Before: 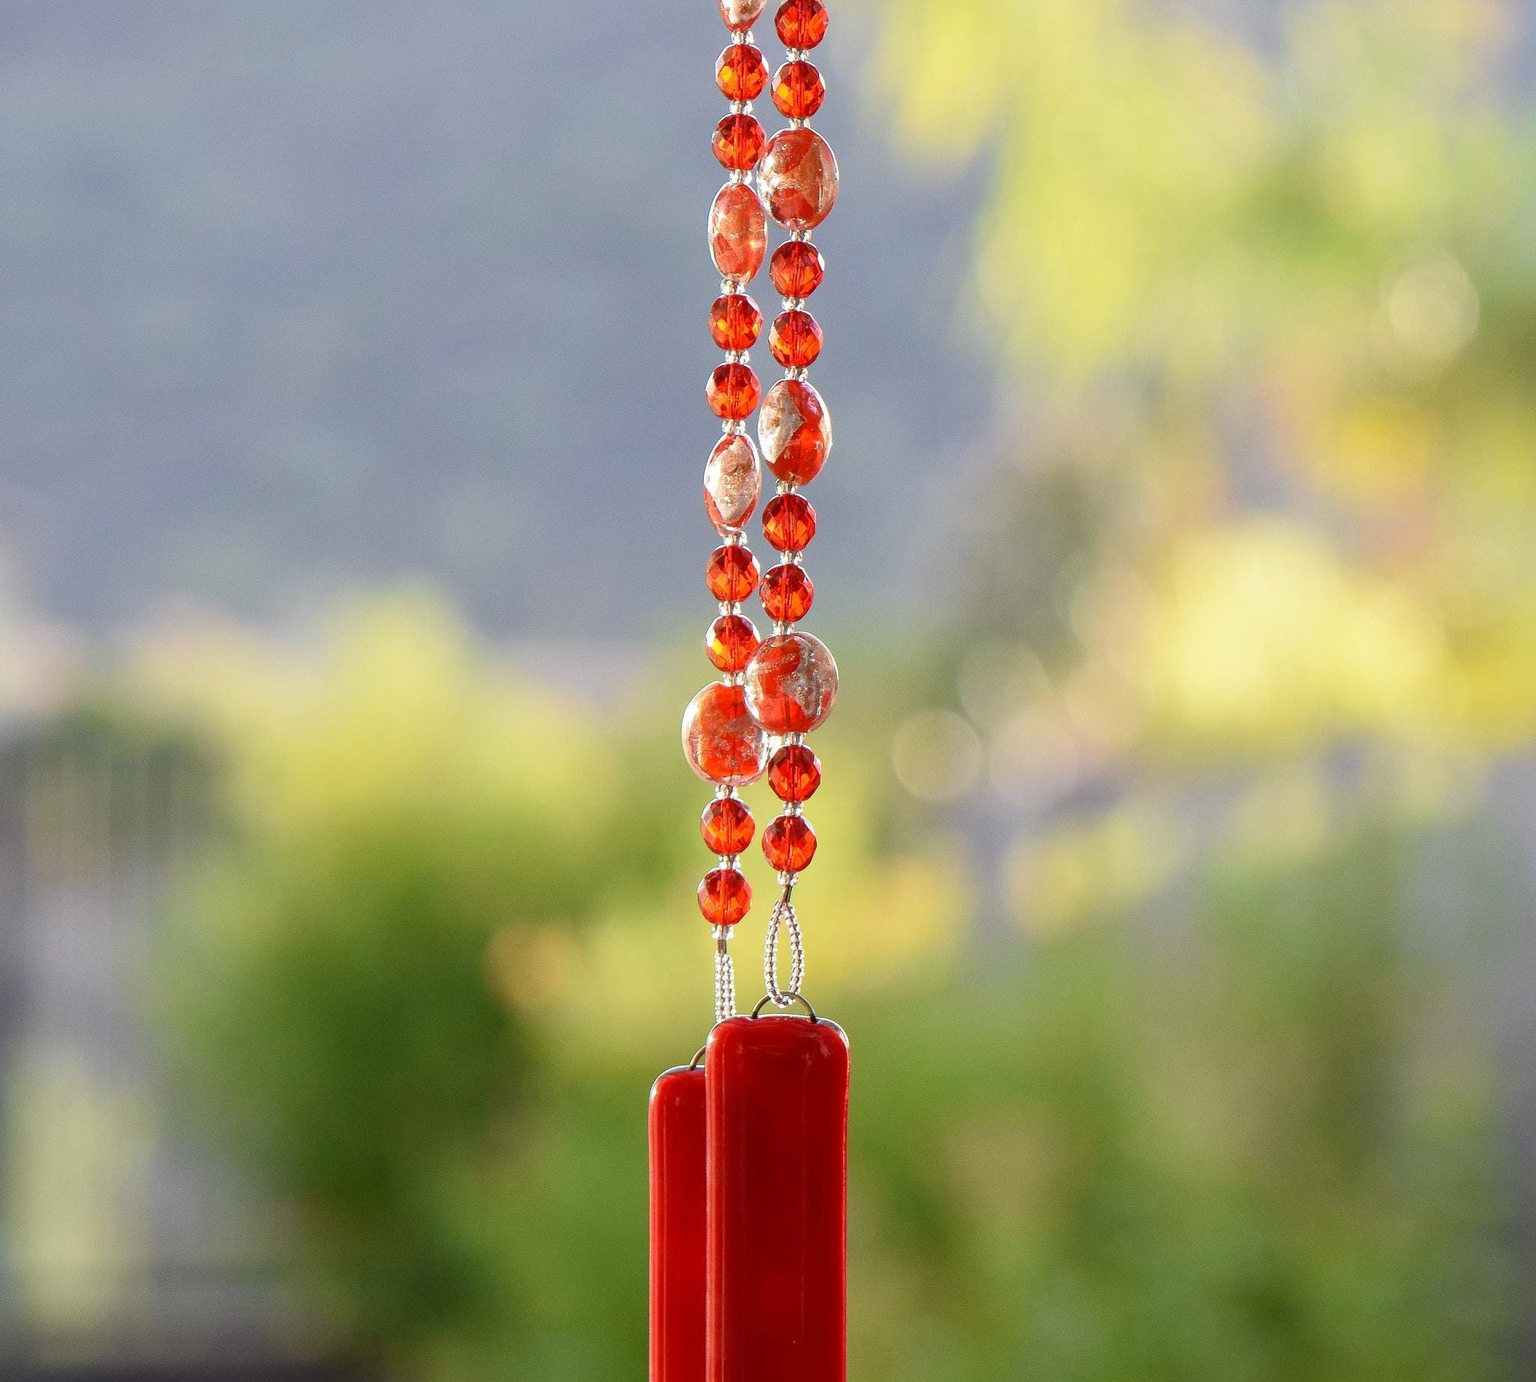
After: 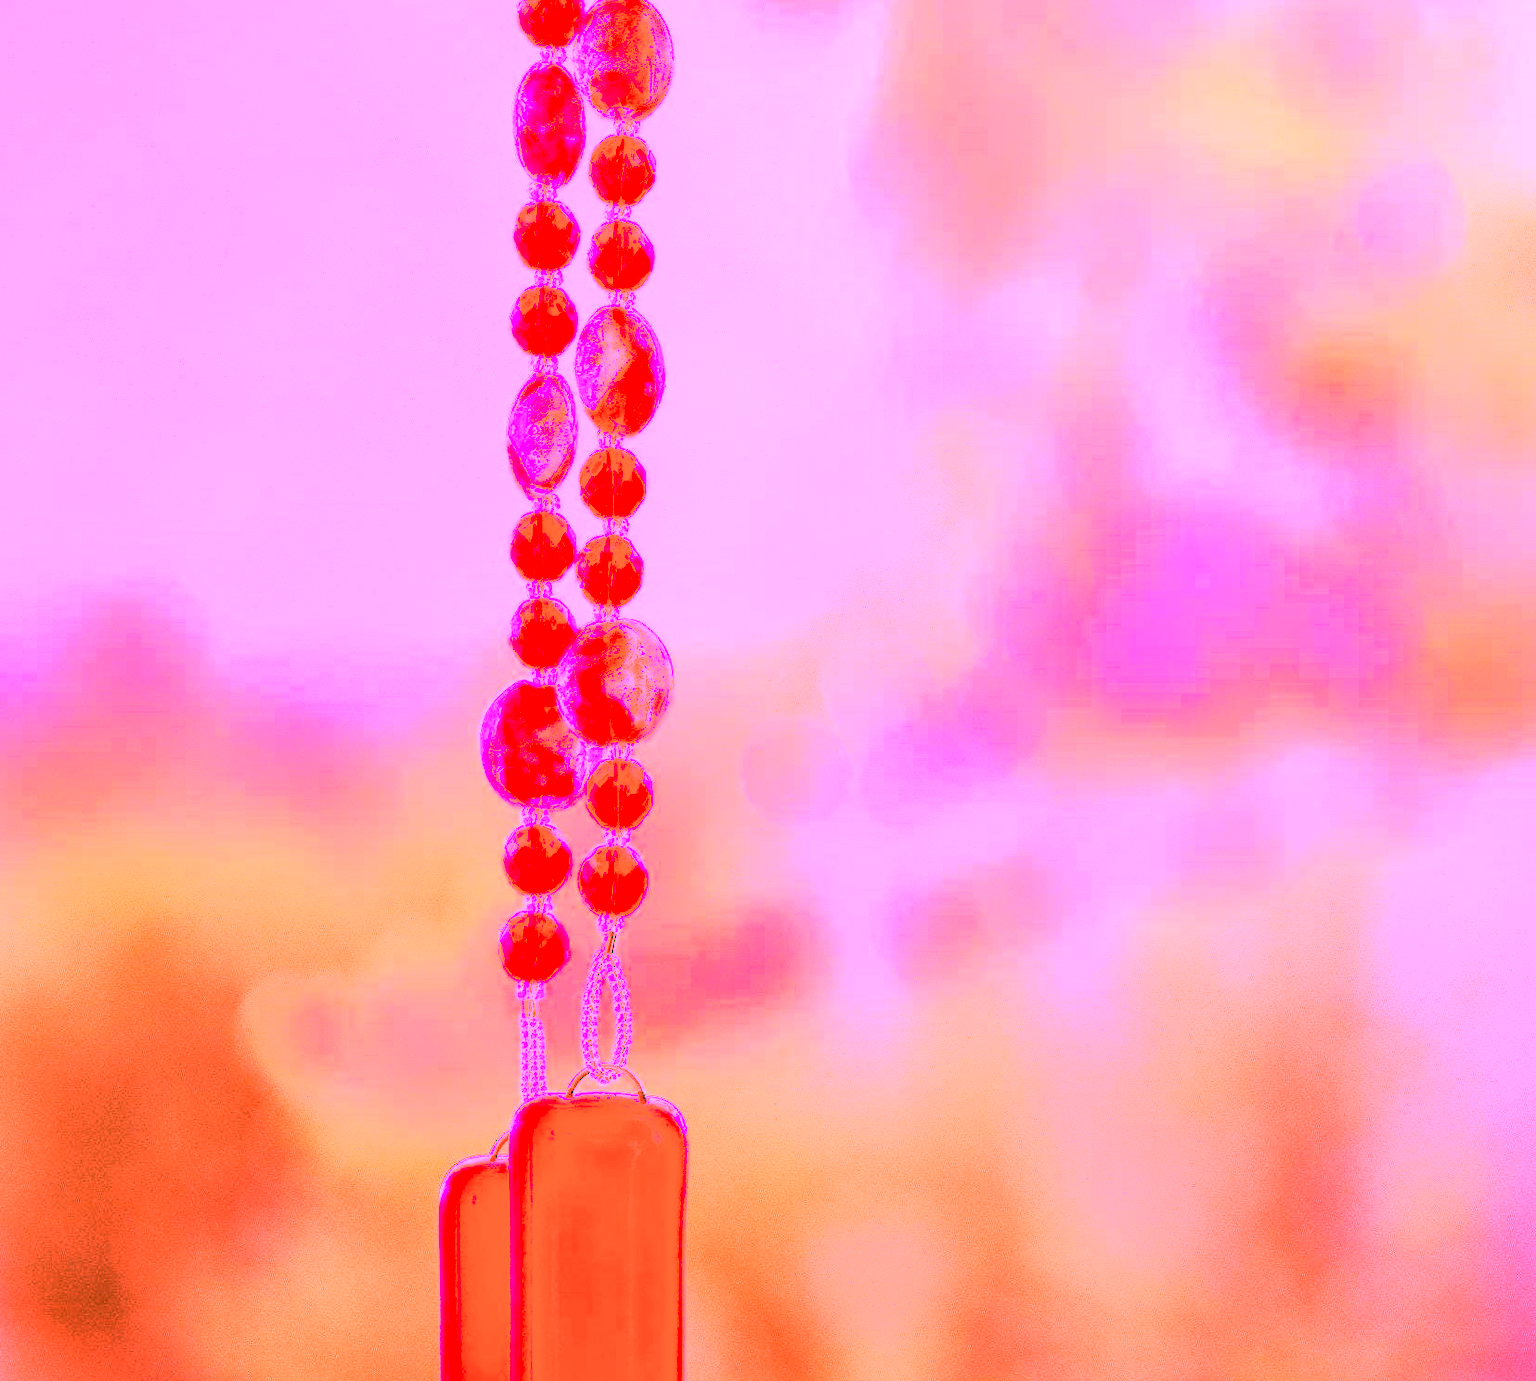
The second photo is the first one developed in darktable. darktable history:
crop: left 19.159%, top 9.58%, bottom 9.58%
white balance: red 4.26, blue 1.802
local contrast: detail 130%
